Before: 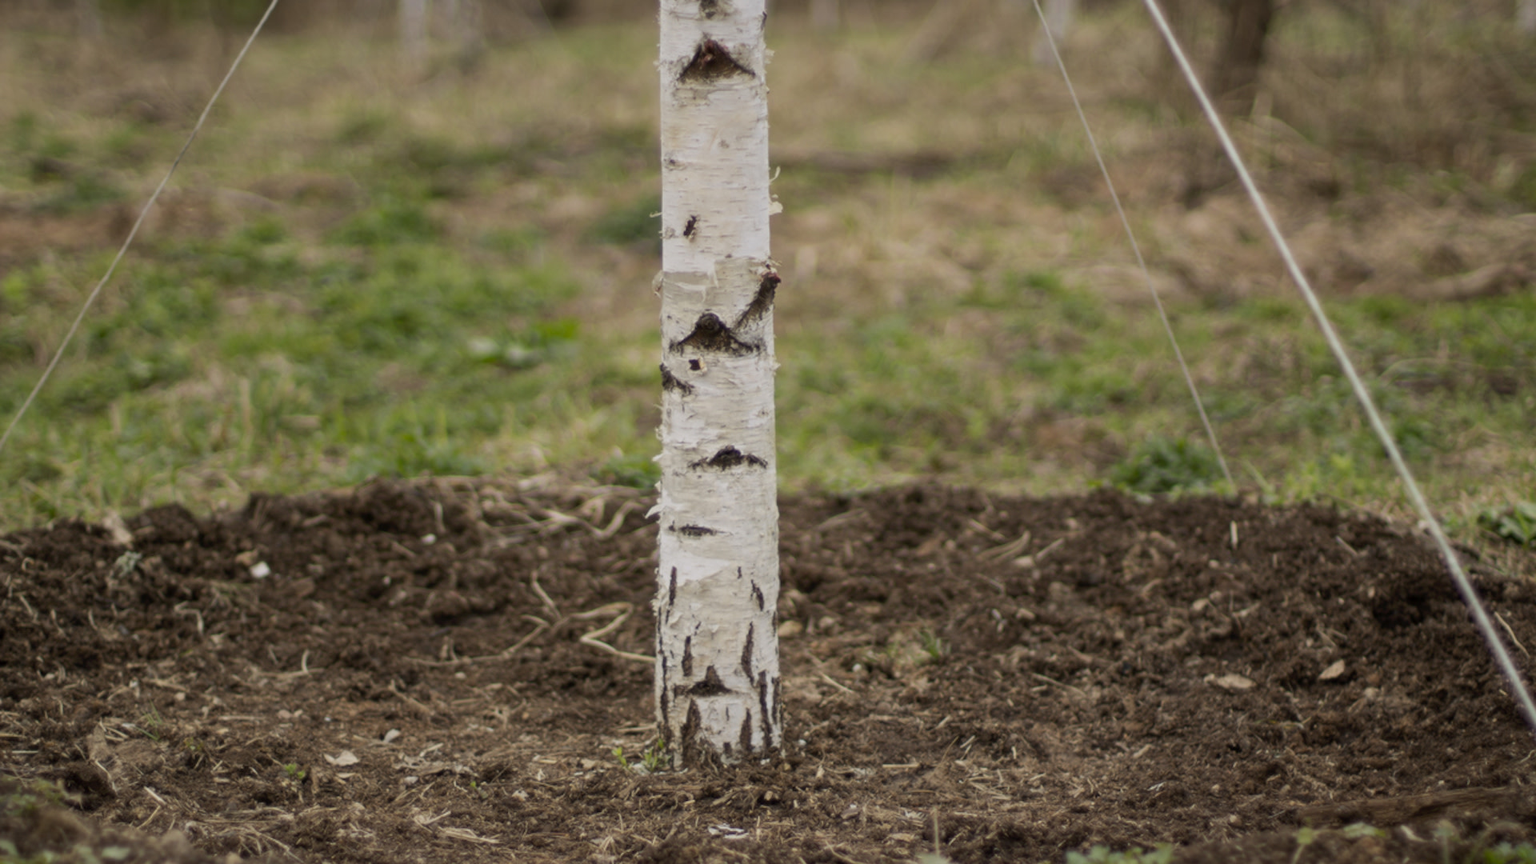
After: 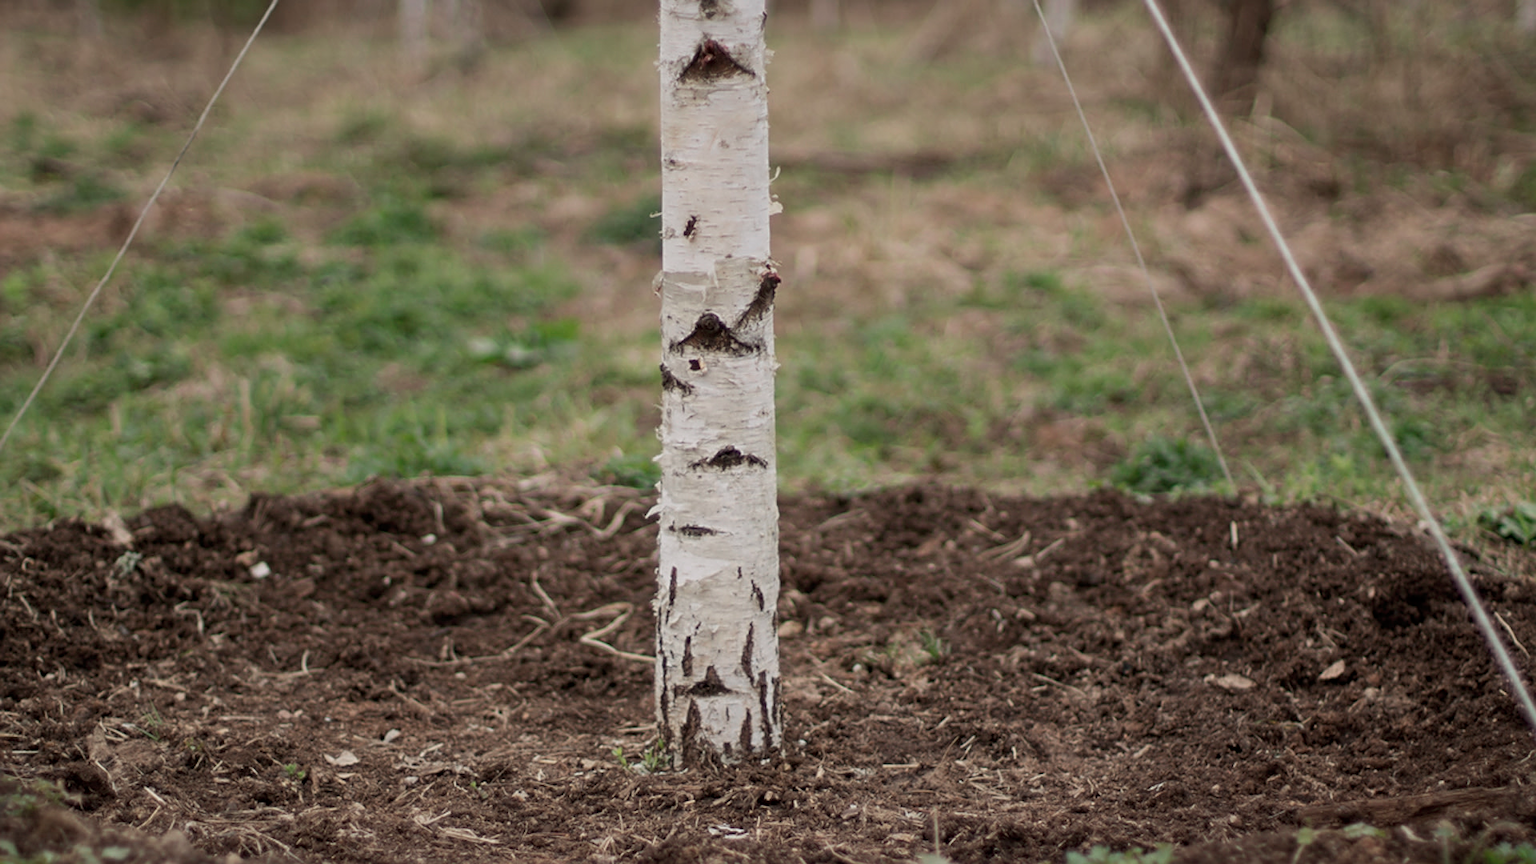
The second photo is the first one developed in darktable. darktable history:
sharpen: on, module defaults
color contrast: blue-yellow contrast 0.7
